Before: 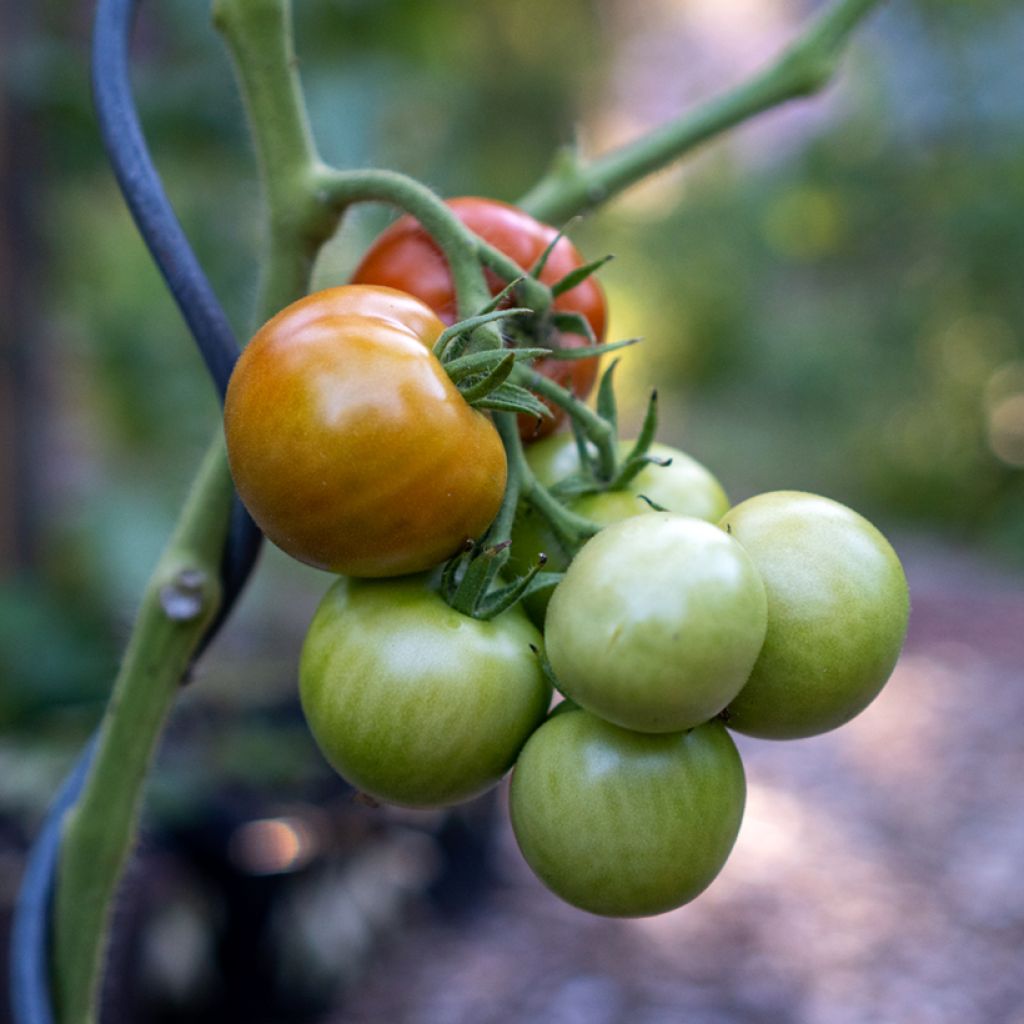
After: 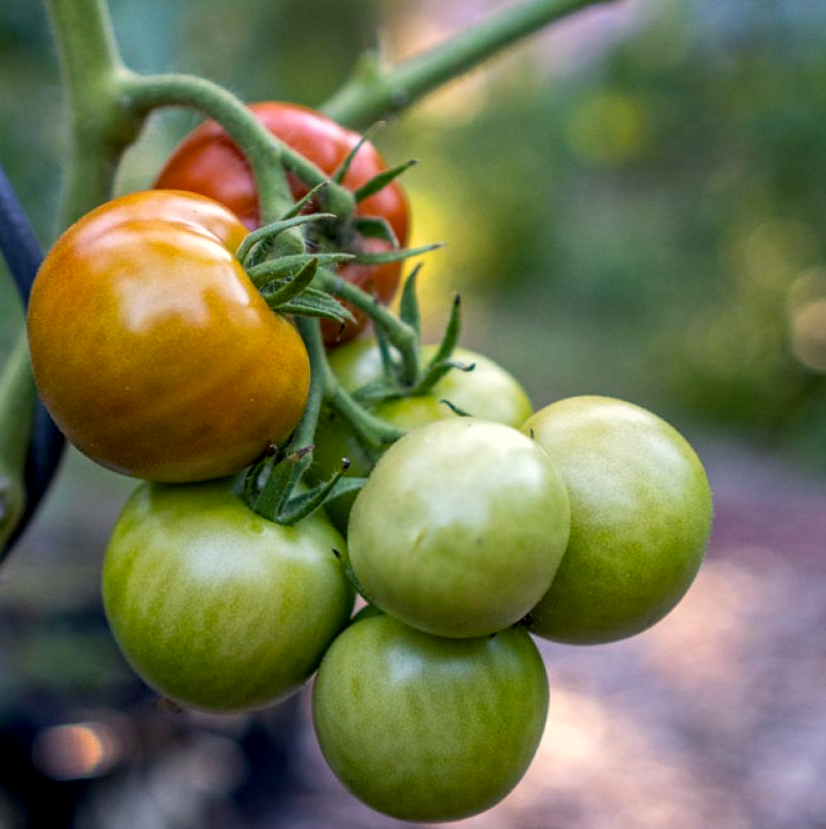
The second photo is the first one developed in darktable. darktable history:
color balance rgb: highlights gain › chroma 2.977%, highlights gain › hue 78.72°, perceptual saturation grading › global saturation 19.719%
crop: left 19.314%, top 9.372%, right 0%, bottom 9.619%
local contrast: highlights 0%, shadows 4%, detail 133%
